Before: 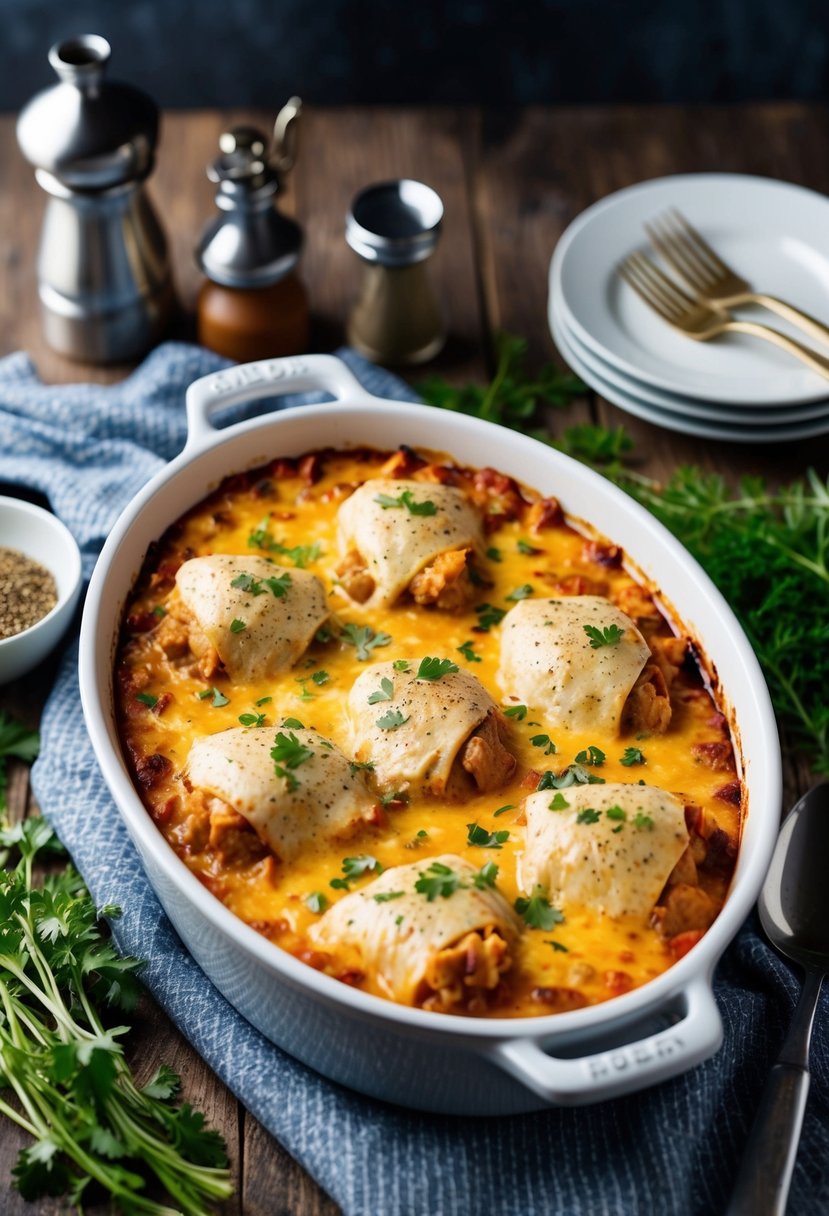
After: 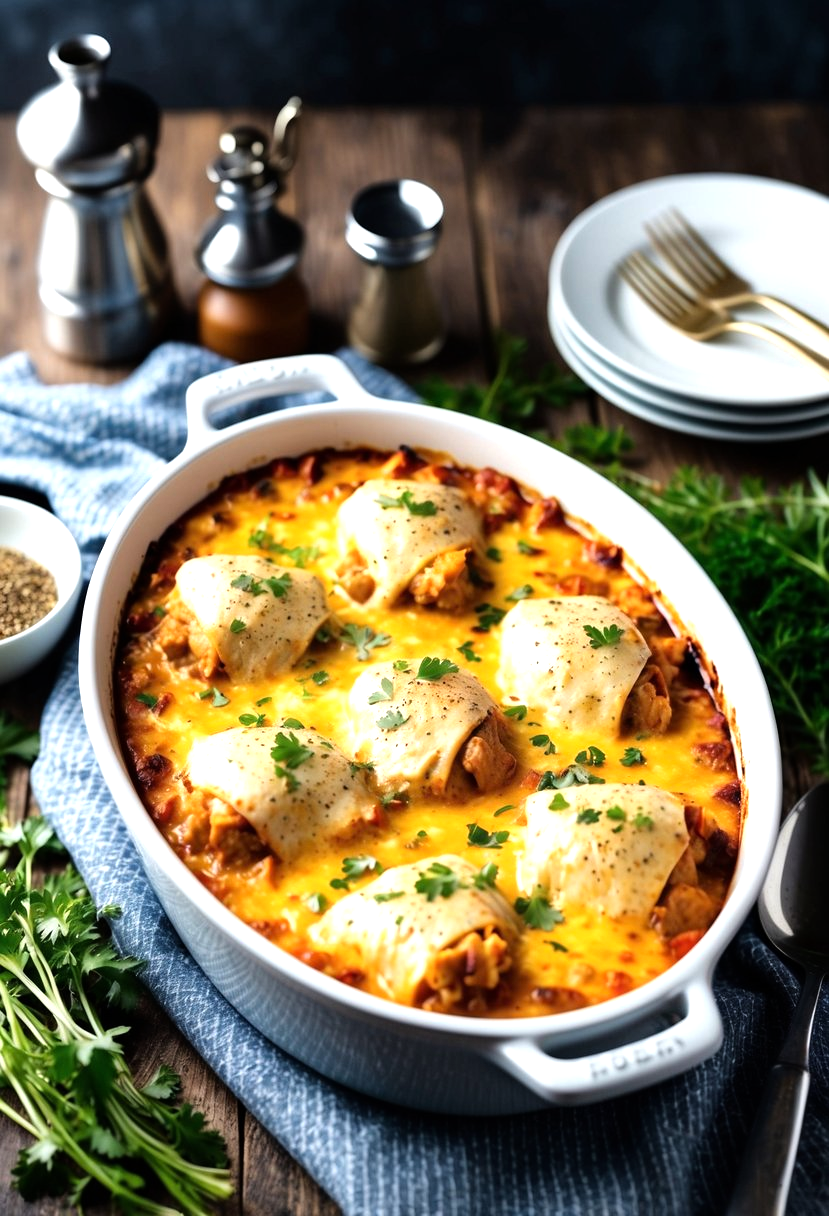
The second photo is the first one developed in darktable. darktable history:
tone equalizer: -8 EV -0.772 EV, -7 EV -0.683 EV, -6 EV -0.569 EV, -5 EV -0.408 EV, -3 EV 0.381 EV, -2 EV 0.6 EV, -1 EV 0.687 EV, +0 EV 0.735 EV
